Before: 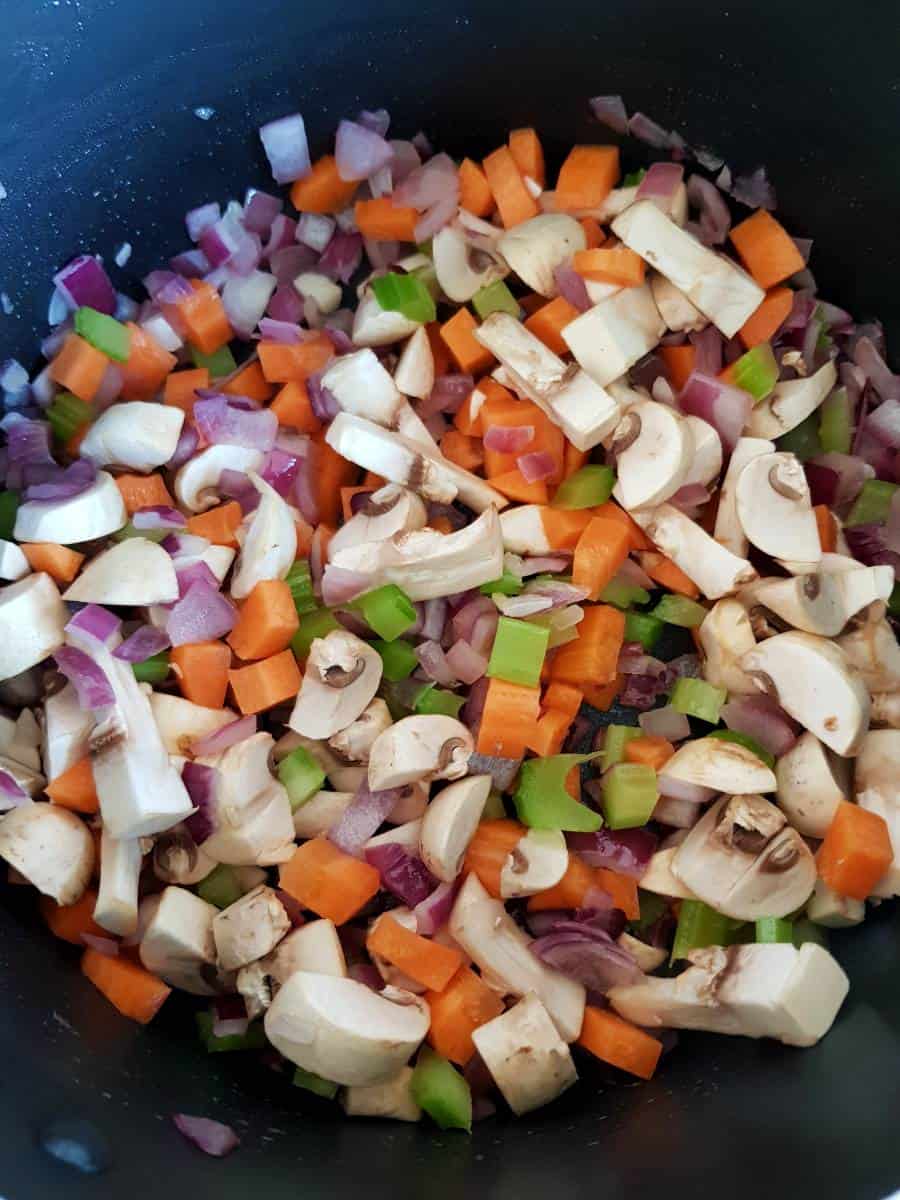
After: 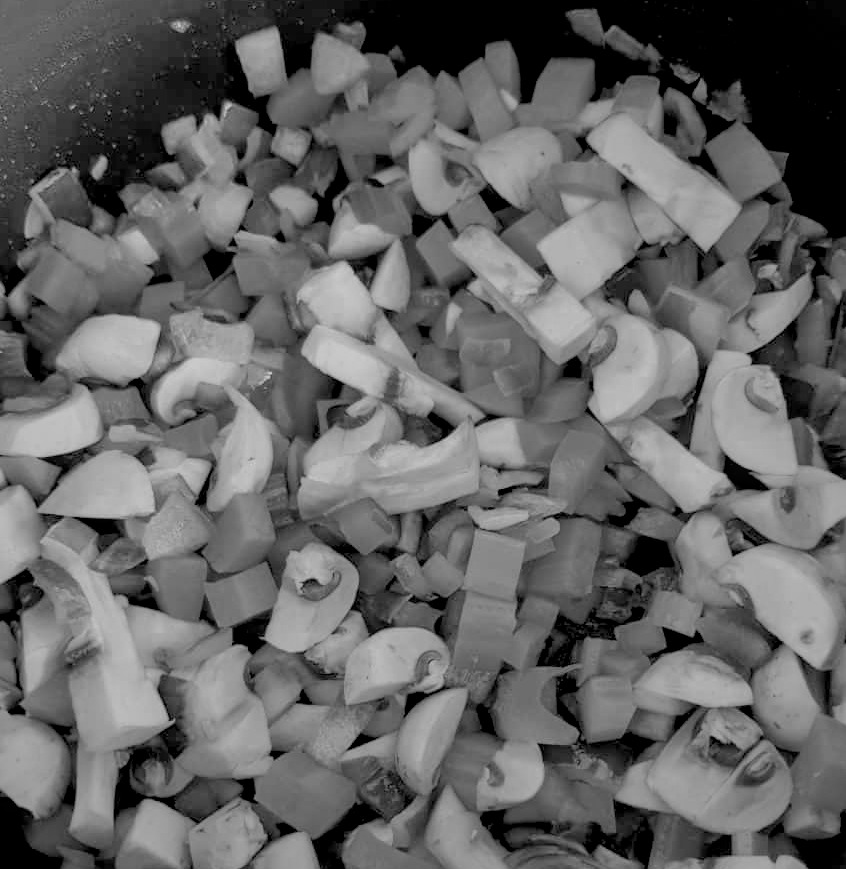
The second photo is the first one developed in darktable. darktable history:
filmic rgb: middle gray luminance 3.17%, black relative exposure -5.88 EV, white relative exposure 6.36 EV, dynamic range scaling 22.34%, target black luminance 0%, hardness 2.3, latitude 46.29%, contrast 0.778, highlights saturation mix 98.93%, shadows ↔ highlights balance 0.141%, iterations of high-quality reconstruction 0
color zones: curves: ch0 [(0, 0.613) (0.01, 0.613) (0.245, 0.448) (0.498, 0.529) (0.642, 0.665) (0.879, 0.777) (0.99, 0.613)]; ch1 [(0, 0) (0.143, 0) (0.286, 0) (0.429, 0) (0.571, 0) (0.714, 0) (0.857, 0)]
color correction: highlights a* -13.98, highlights b* -16.34, shadows a* 10.64, shadows b* 30.09
crop: left 2.676%, top 7.293%, right 3.301%, bottom 20.27%
local contrast: on, module defaults
shadows and highlights: shadows 39.58, highlights -59.7
exposure: black level correction 0.002, compensate highlight preservation false
